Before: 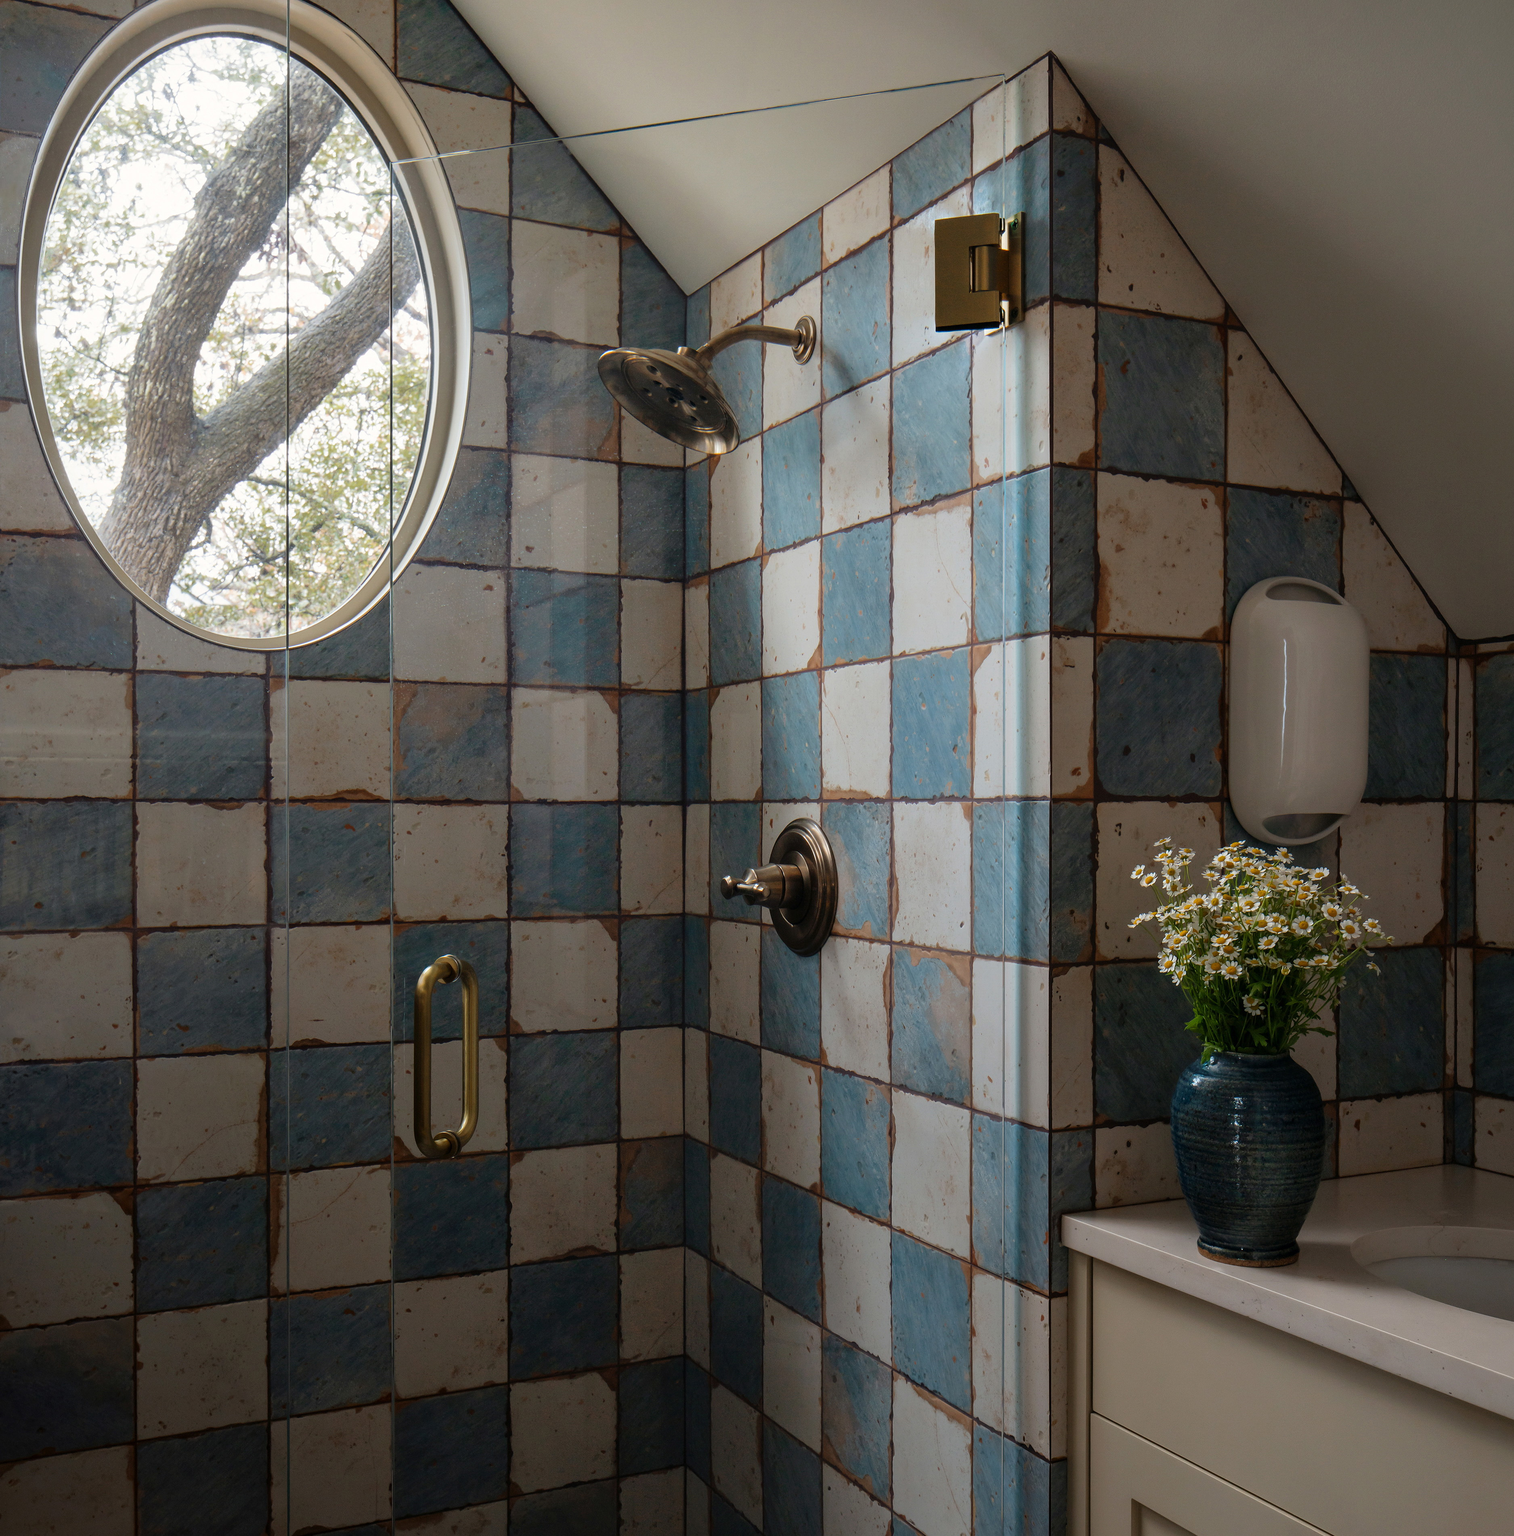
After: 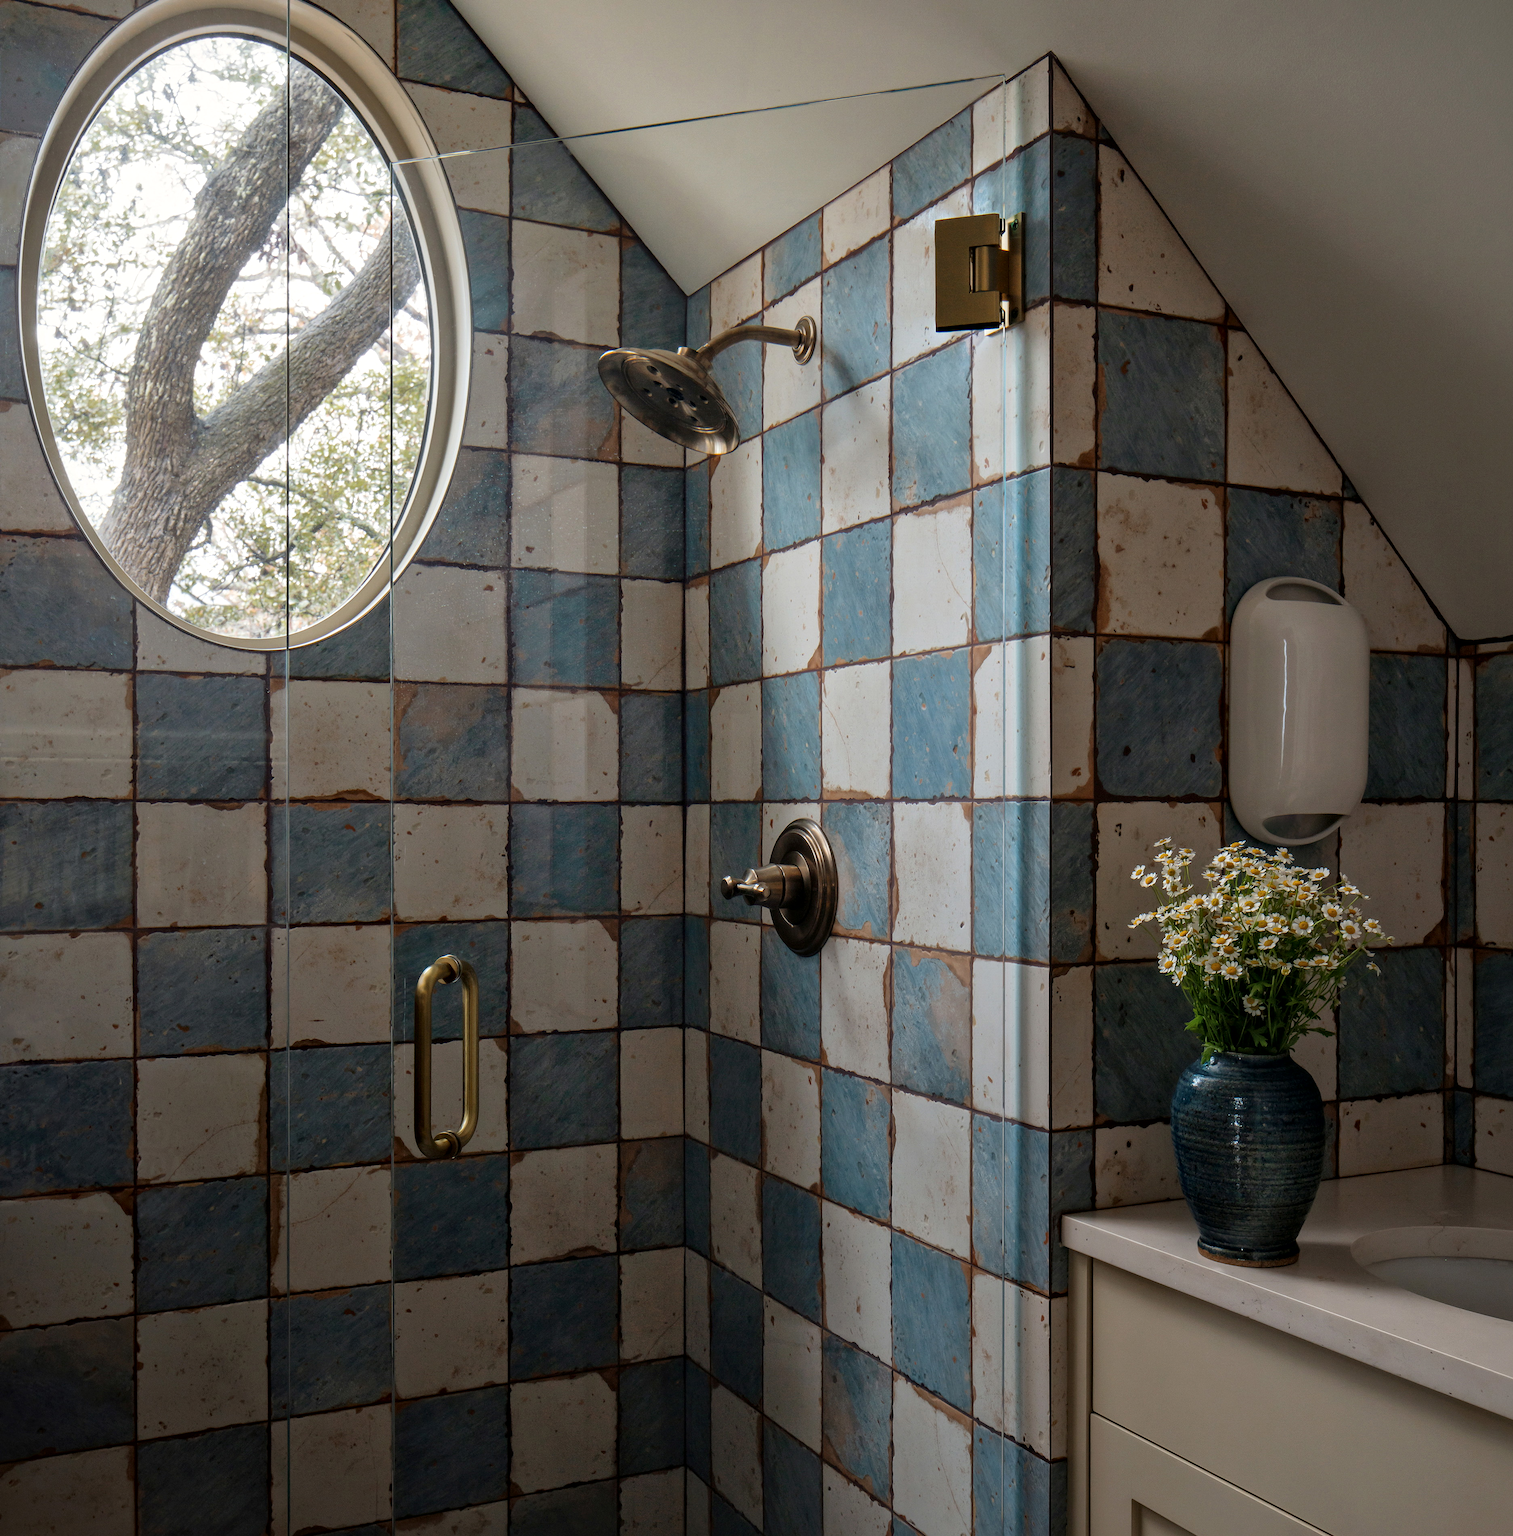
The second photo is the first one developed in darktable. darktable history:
local contrast: mode bilateral grid, contrast 20, coarseness 49, detail 129%, midtone range 0.2
